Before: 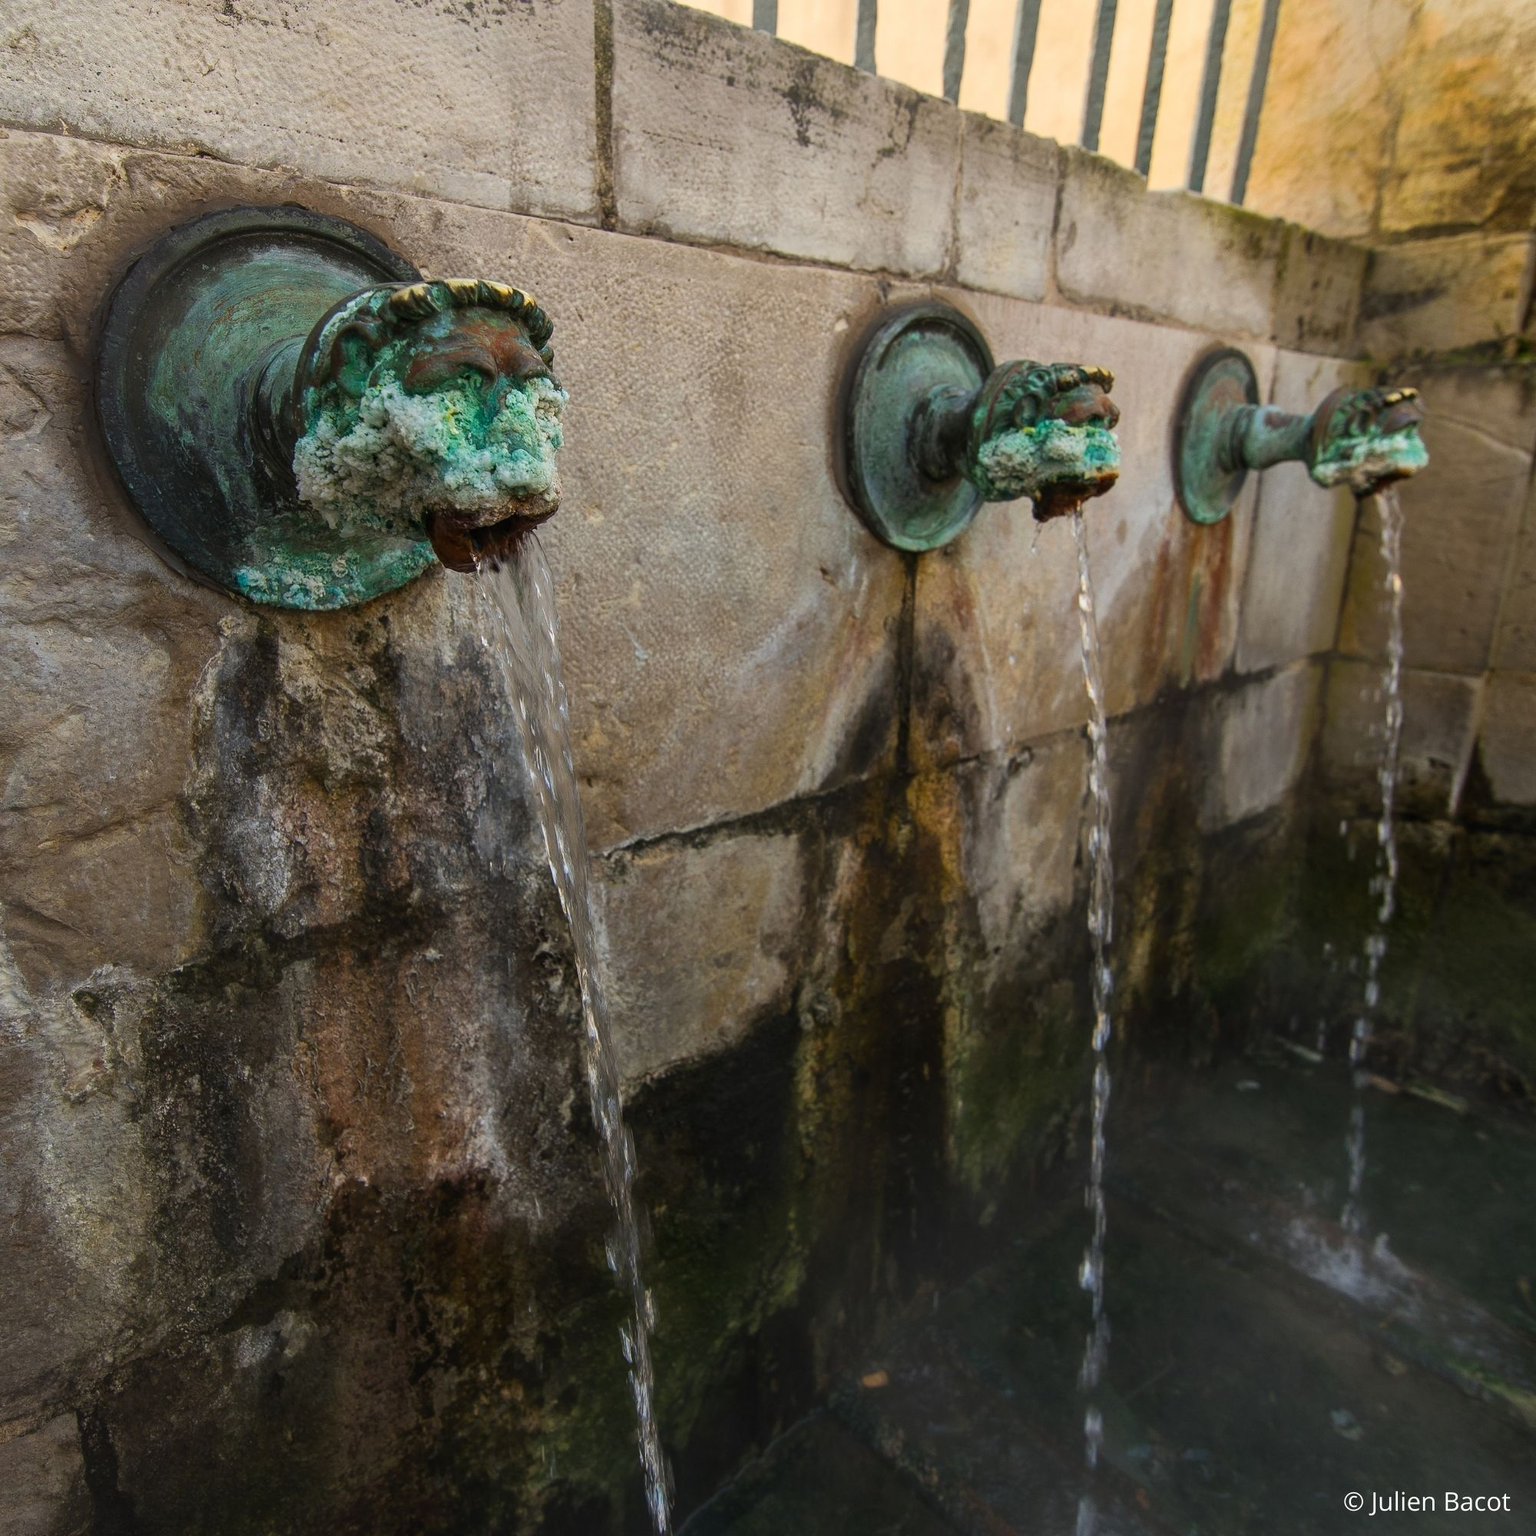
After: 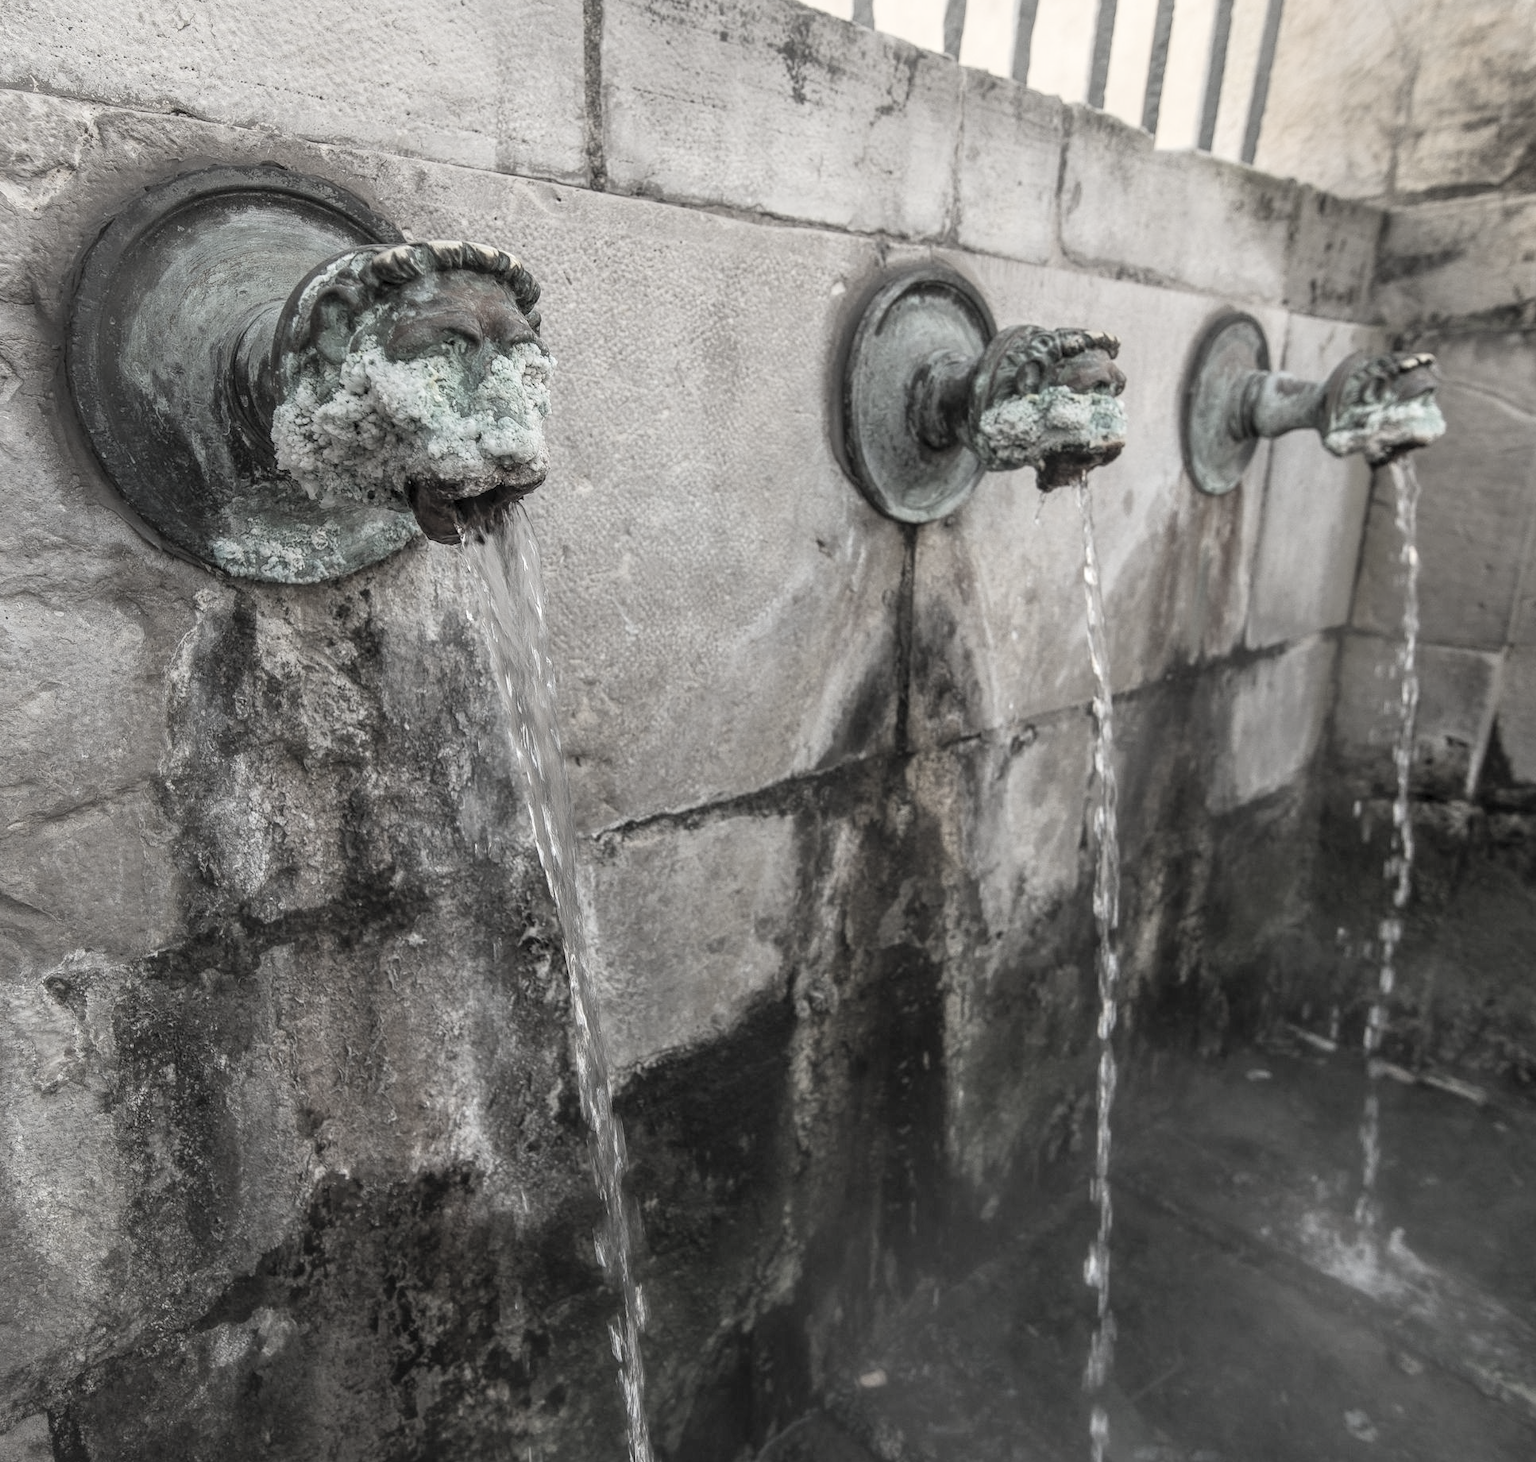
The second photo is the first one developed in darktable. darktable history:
contrast brightness saturation: contrast 0.101, brightness 0.291, saturation 0.138
local contrast: on, module defaults
color correction: highlights b* -0.04, saturation 0.16
crop: left 2.031%, top 3.026%, right 1.222%, bottom 4.845%
